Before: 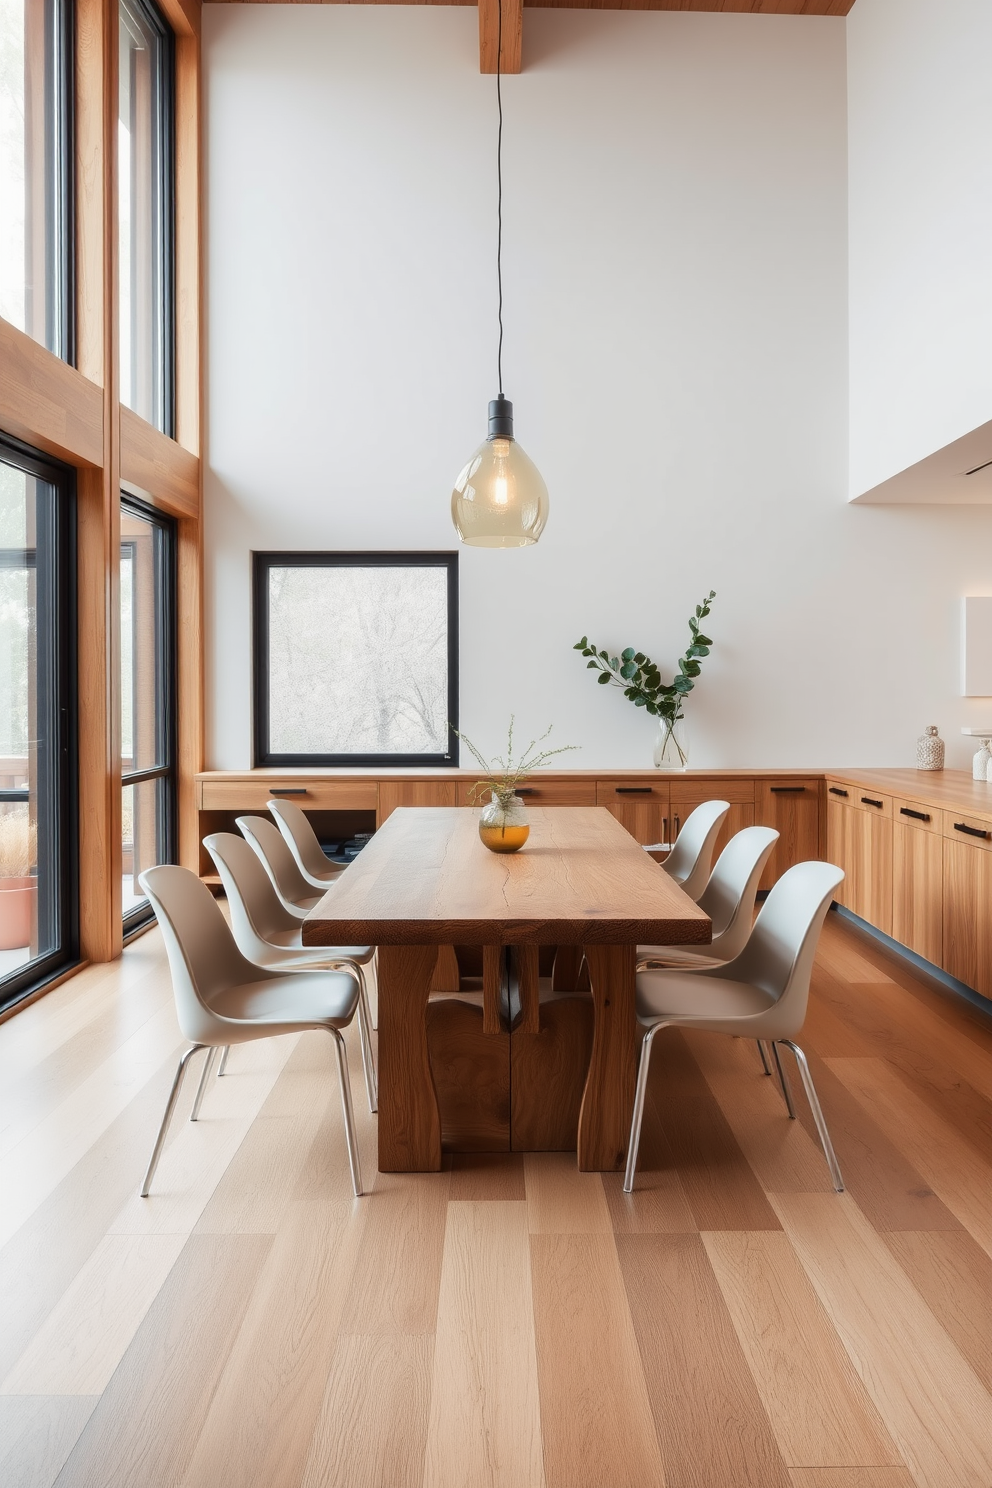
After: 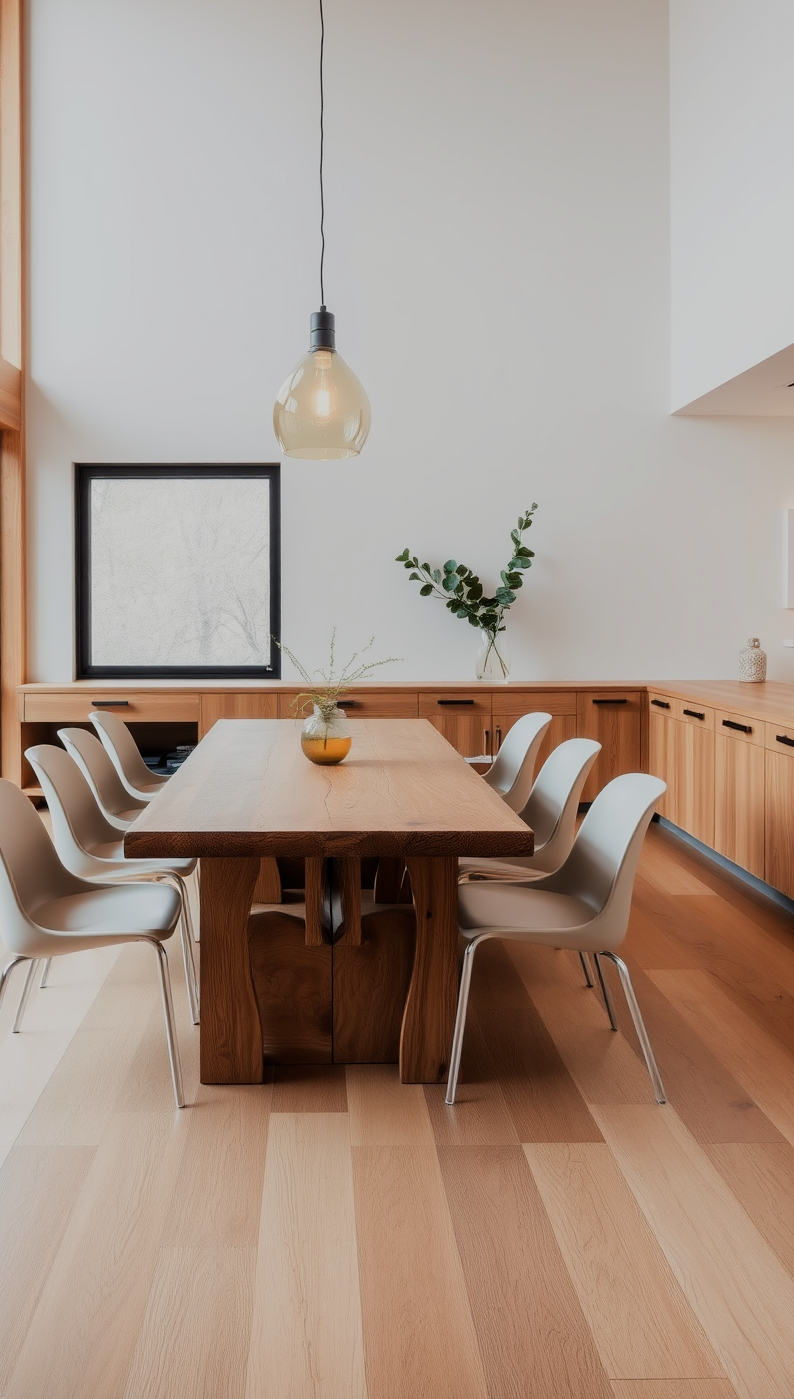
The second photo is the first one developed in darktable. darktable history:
filmic rgb: black relative exposure -7.65 EV, white relative exposure 4.56 EV, hardness 3.61
crop and rotate: left 18.039%, top 5.92%, right 1.849%
